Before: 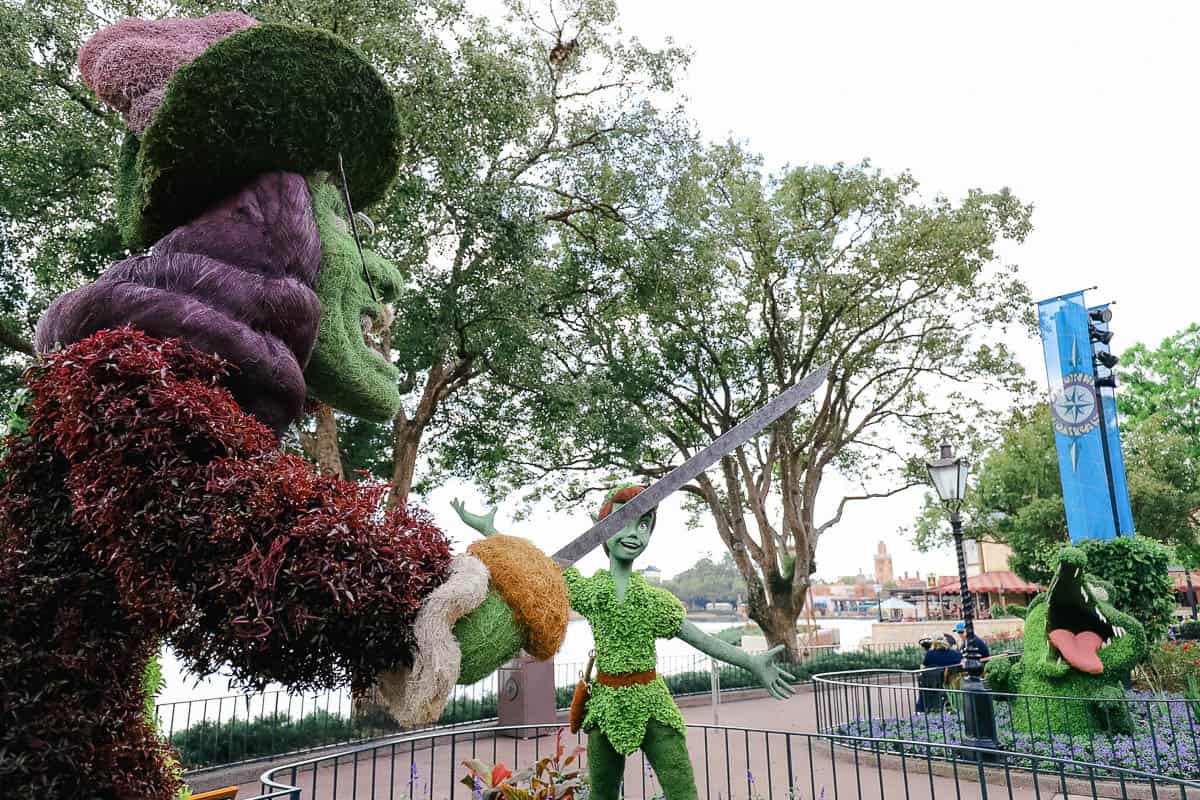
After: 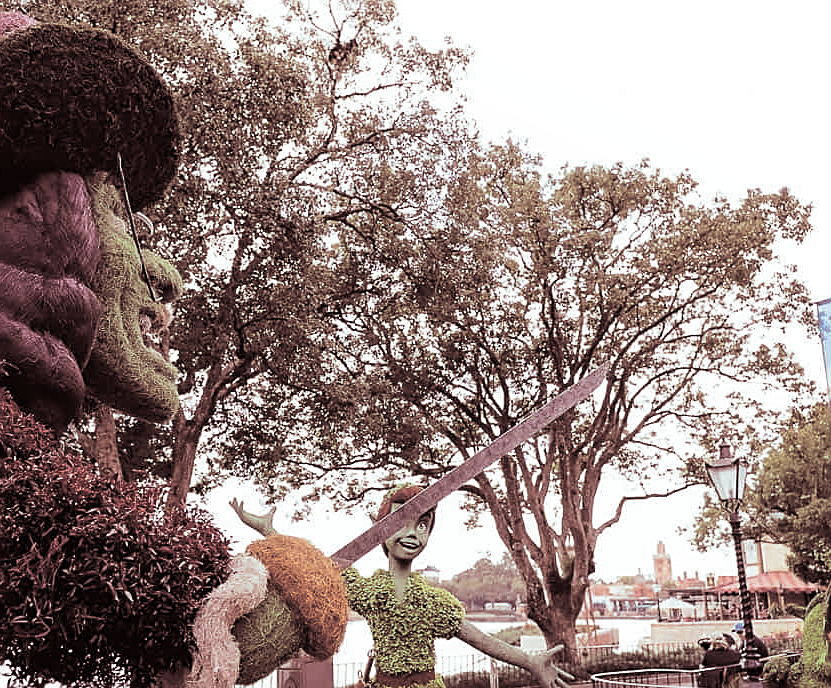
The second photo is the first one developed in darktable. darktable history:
white balance: red 1.009, blue 1.027
crop: left 18.479%, right 12.2%, bottom 13.971%
split-toning: shadows › saturation 0.3, highlights › hue 180°, highlights › saturation 0.3, compress 0%
sharpen: on, module defaults
local contrast: mode bilateral grid, contrast 100, coarseness 100, detail 91%, midtone range 0.2
color correction: highlights a* 6.27, highlights b* 8.19, shadows a* 5.94, shadows b* 7.23, saturation 0.9
